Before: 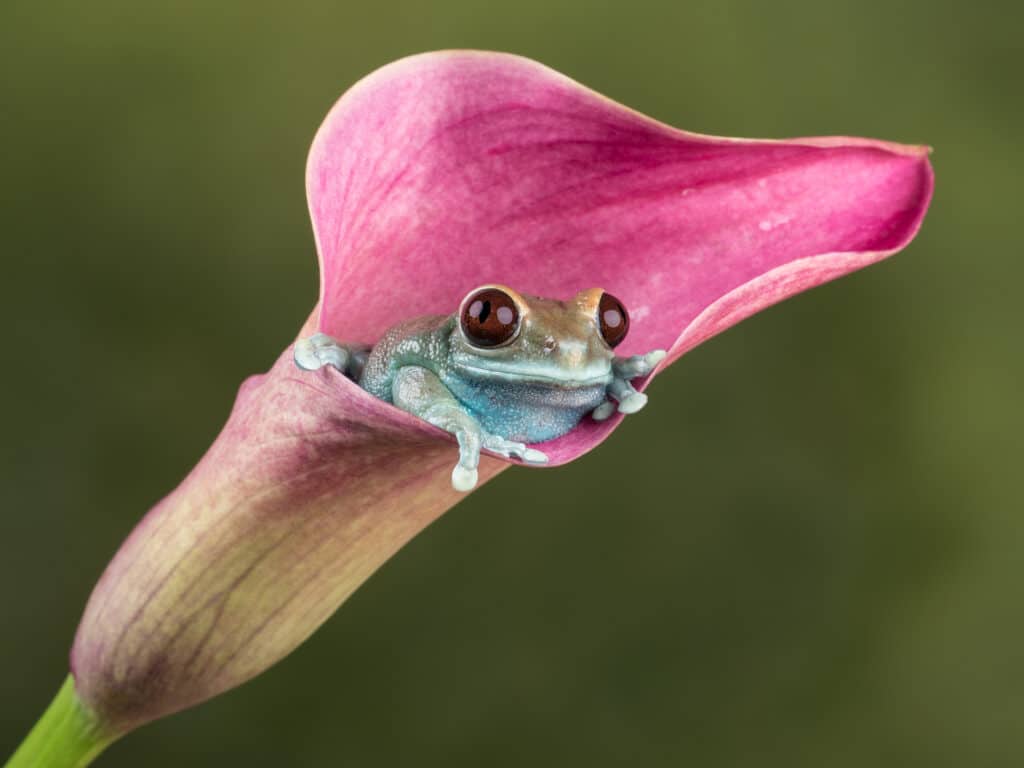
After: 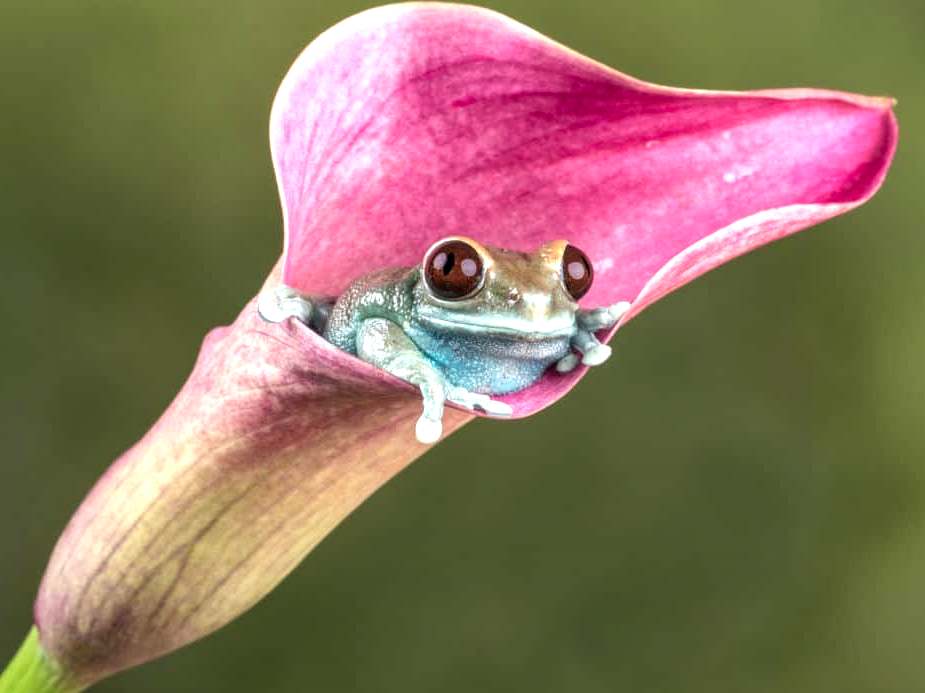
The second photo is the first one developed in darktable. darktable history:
shadows and highlights: shadows 30.61, highlights -62.75, soften with gaussian
crop: left 3.519%, top 6.353%, right 6.12%, bottom 3.319%
local contrast: on, module defaults
exposure: black level correction 0, exposure 0.699 EV, compensate highlight preservation false
